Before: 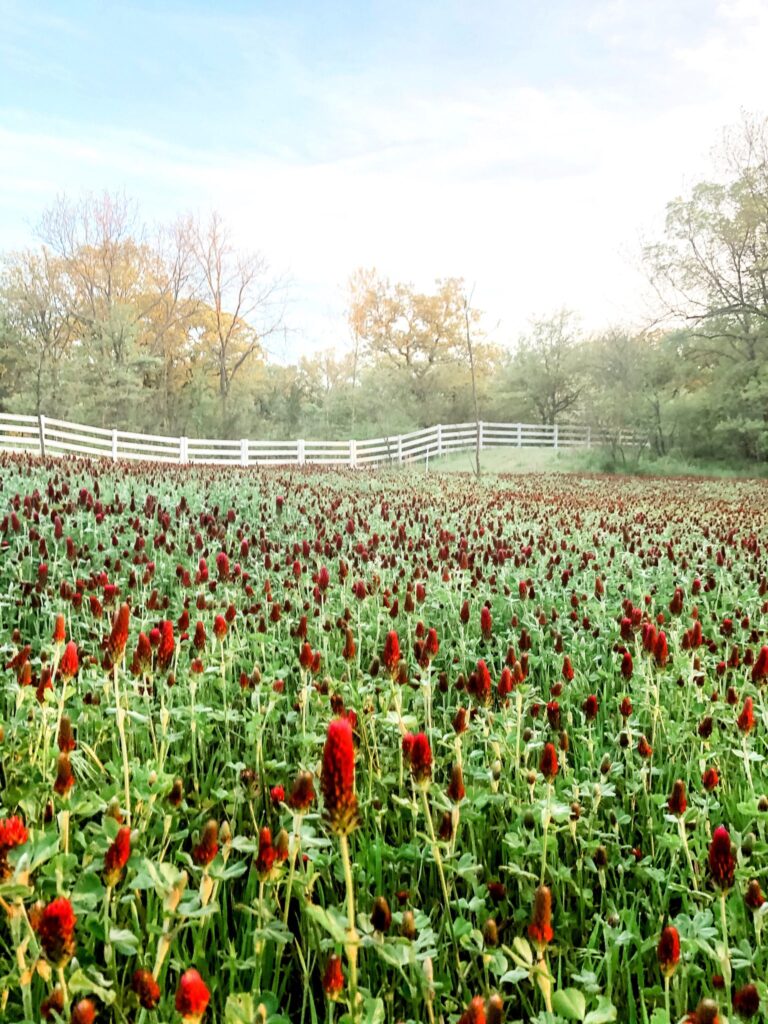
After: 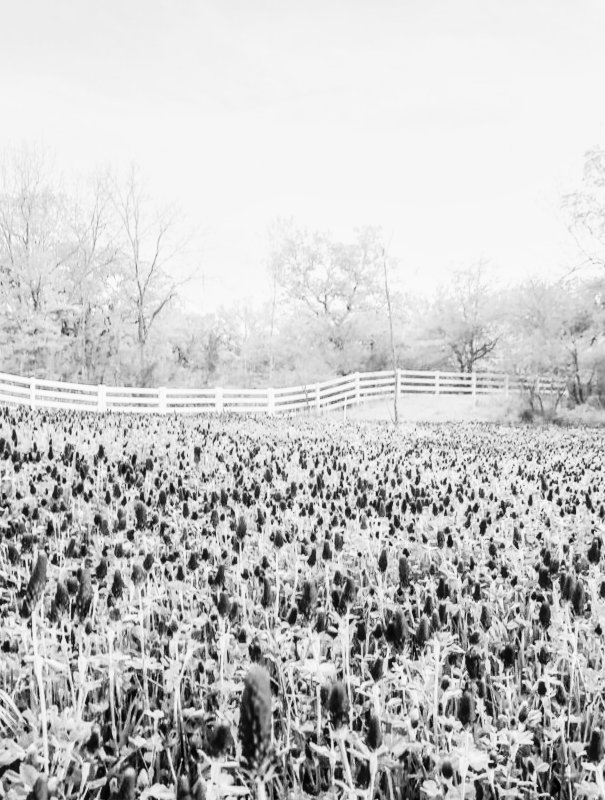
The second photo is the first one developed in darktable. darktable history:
contrast brightness saturation: contrast 0.2, brightness 0.16, saturation 0.22
local contrast: on, module defaults
shadows and highlights: radius 125.46, shadows 30.51, highlights -30.51, low approximation 0.01, soften with gaussian
monochrome: a -6.99, b 35.61, size 1.4
tone curve: curves: ch0 [(0, 0.014) (0.17, 0.099) (0.398, 0.423) (0.725, 0.828) (0.872, 0.918) (1, 0.981)]; ch1 [(0, 0) (0.402, 0.36) (0.489, 0.491) (0.5, 0.503) (0.515, 0.52) (0.545, 0.572) (0.615, 0.662) (0.701, 0.725) (1, 1)]; ch2 [(0, 0) (0.42, 0.458) (0.485, 0.499) (0.503, 0.503) (0.531, 0.542) (0.561, 0.594) (0.644, 0.694) (0.717, 0.753) (1, 0.991)], color space Lab, independent channels
crop and rotate: left 10.77%, top 5.1%, right 10.41%, bottom 16.76%
